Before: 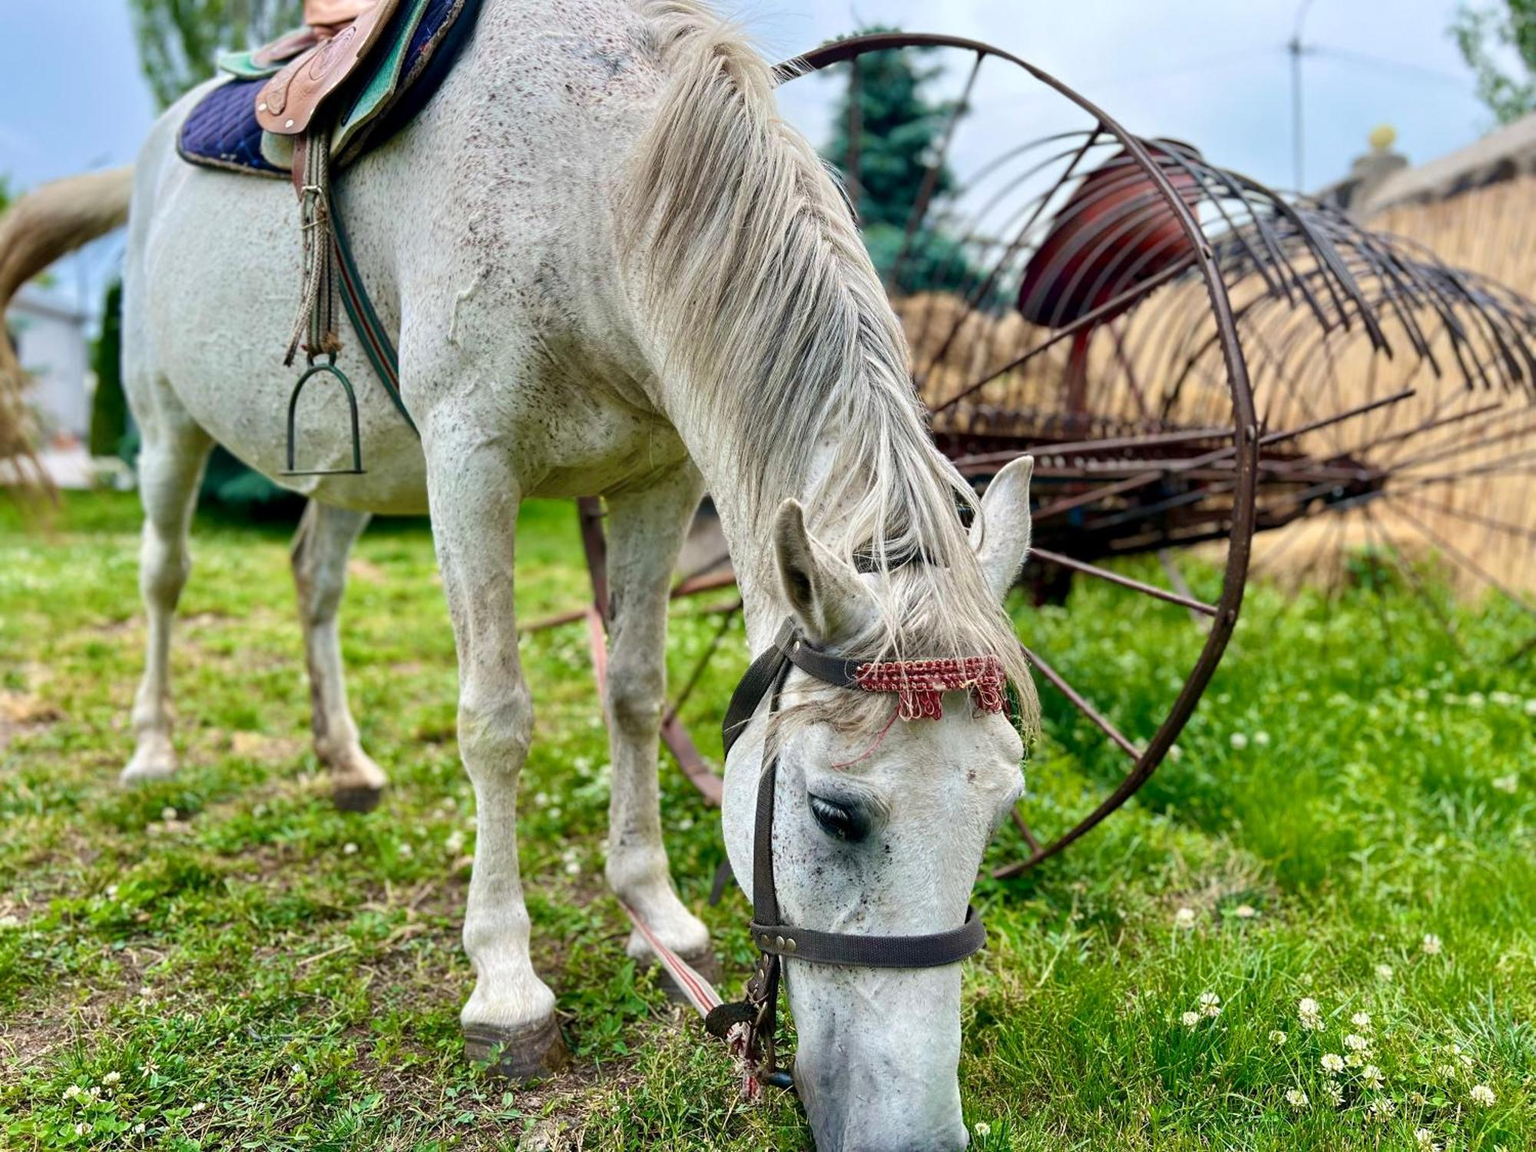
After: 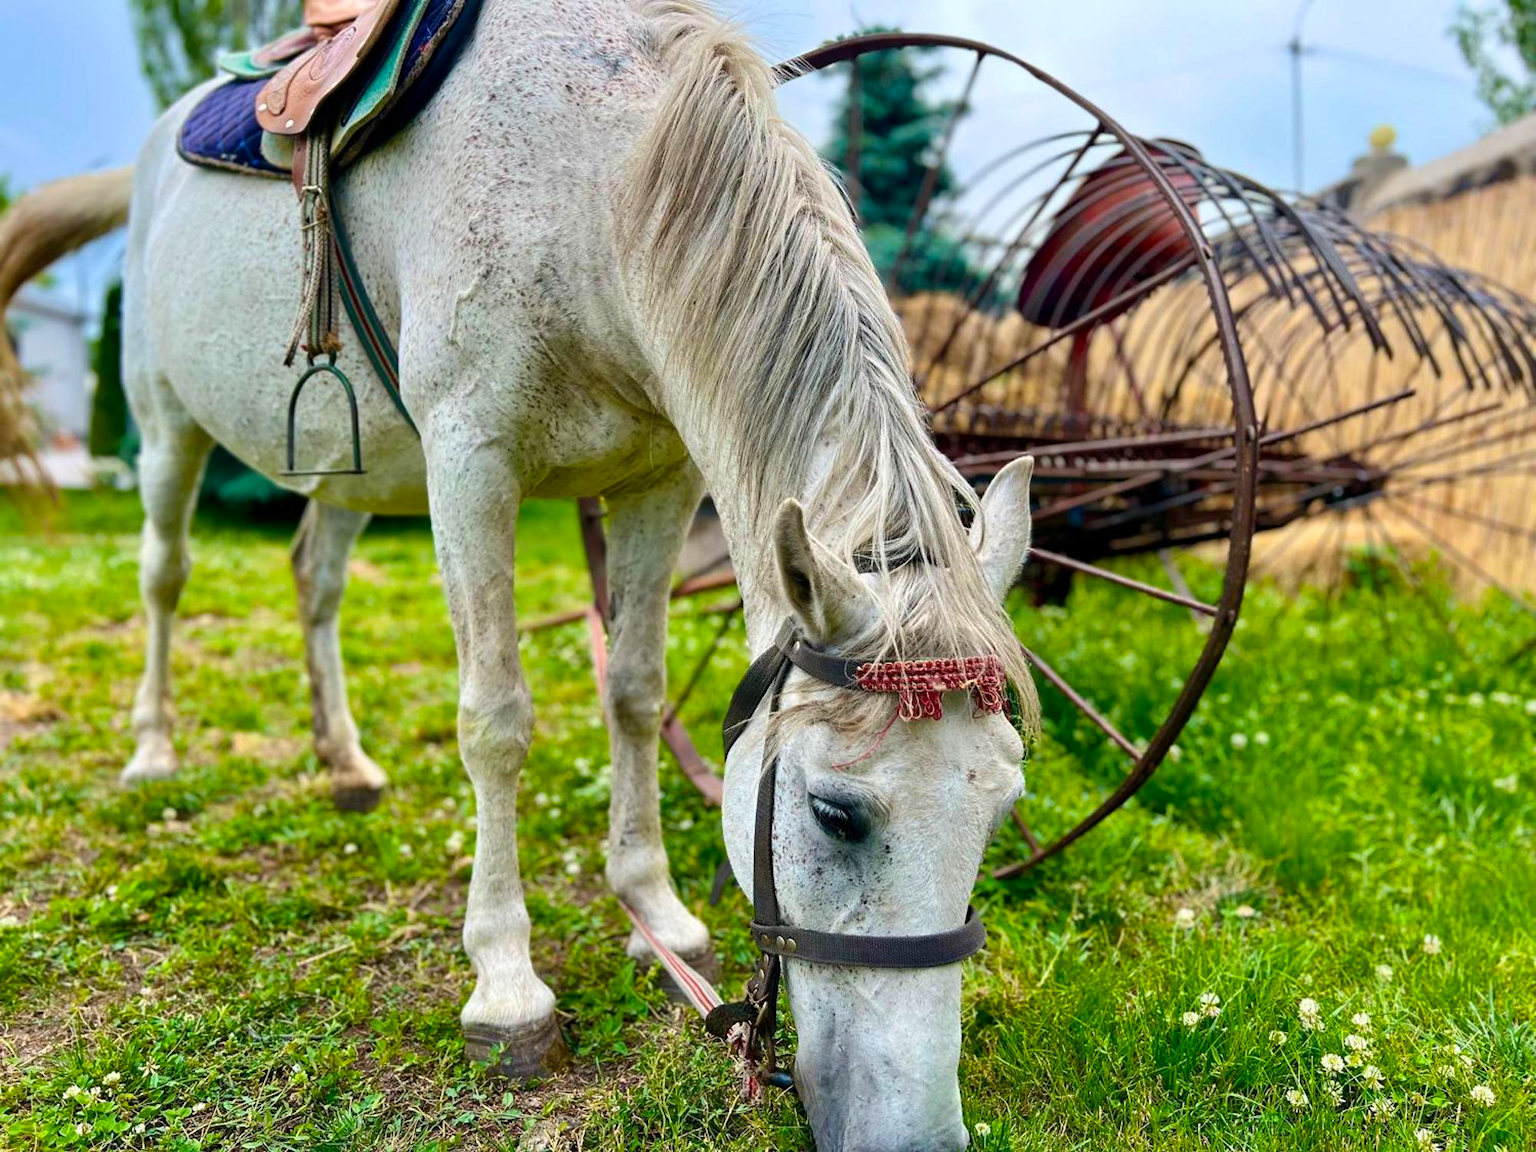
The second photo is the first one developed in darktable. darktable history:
color balance rgb: perceptual saturation grading › global saturation 19.316%, global vibrance 20%
